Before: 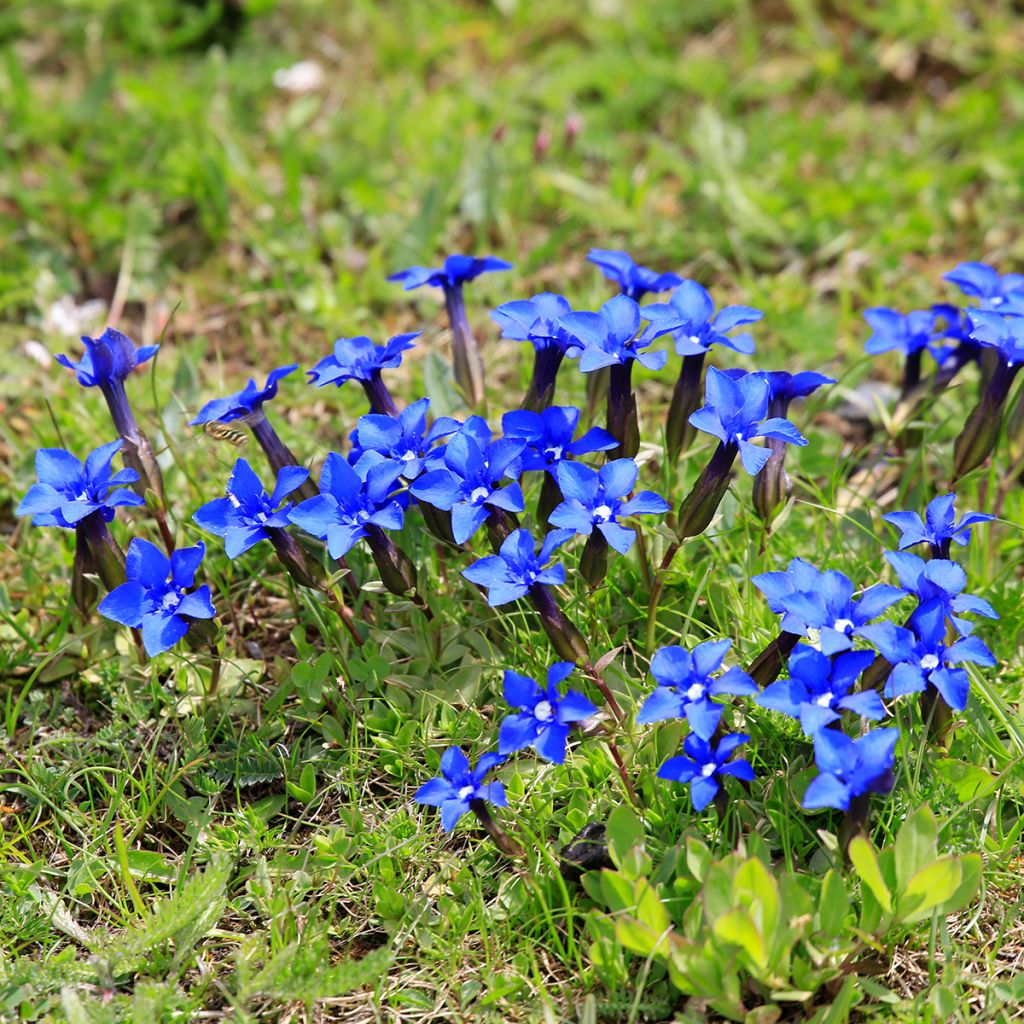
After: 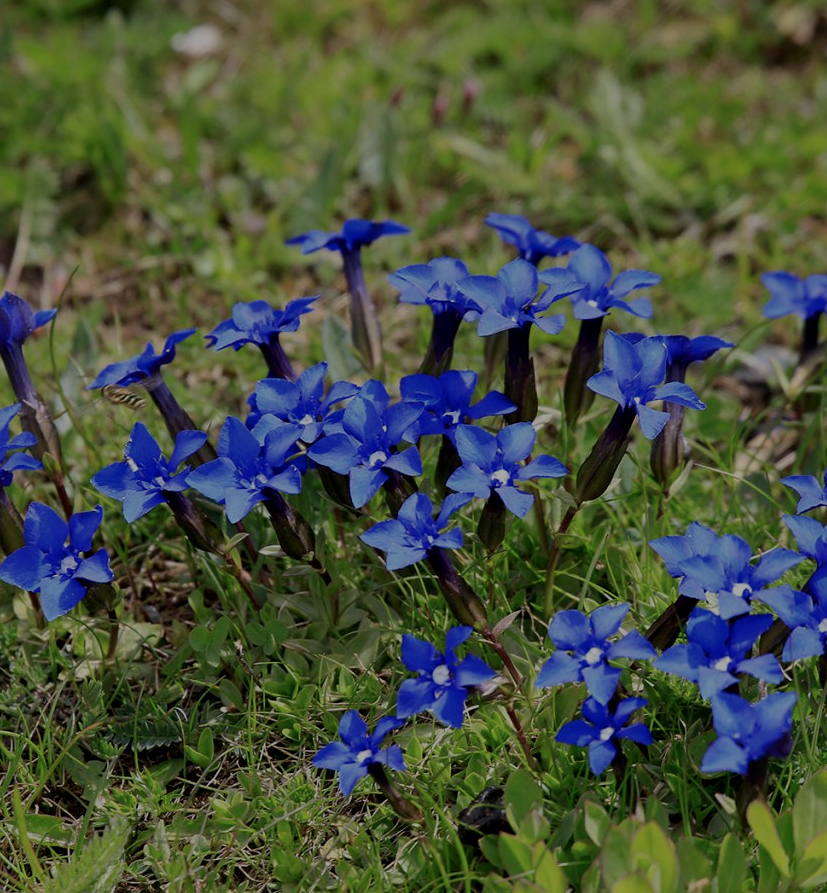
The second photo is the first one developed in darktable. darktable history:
local contrast: mode bilateral grid, contrast 20, coarseness 49, detail 119%, midtone range 0.2
exposure: exposure -1.461 EV, compensate highlight preservation false
crop: left 9.977%, top 3.527%, right 9.172%, bottom 9.242%
color balance rgb: perceptual saturation grading › global saturation 0.698%, global vibrance -24.764%
